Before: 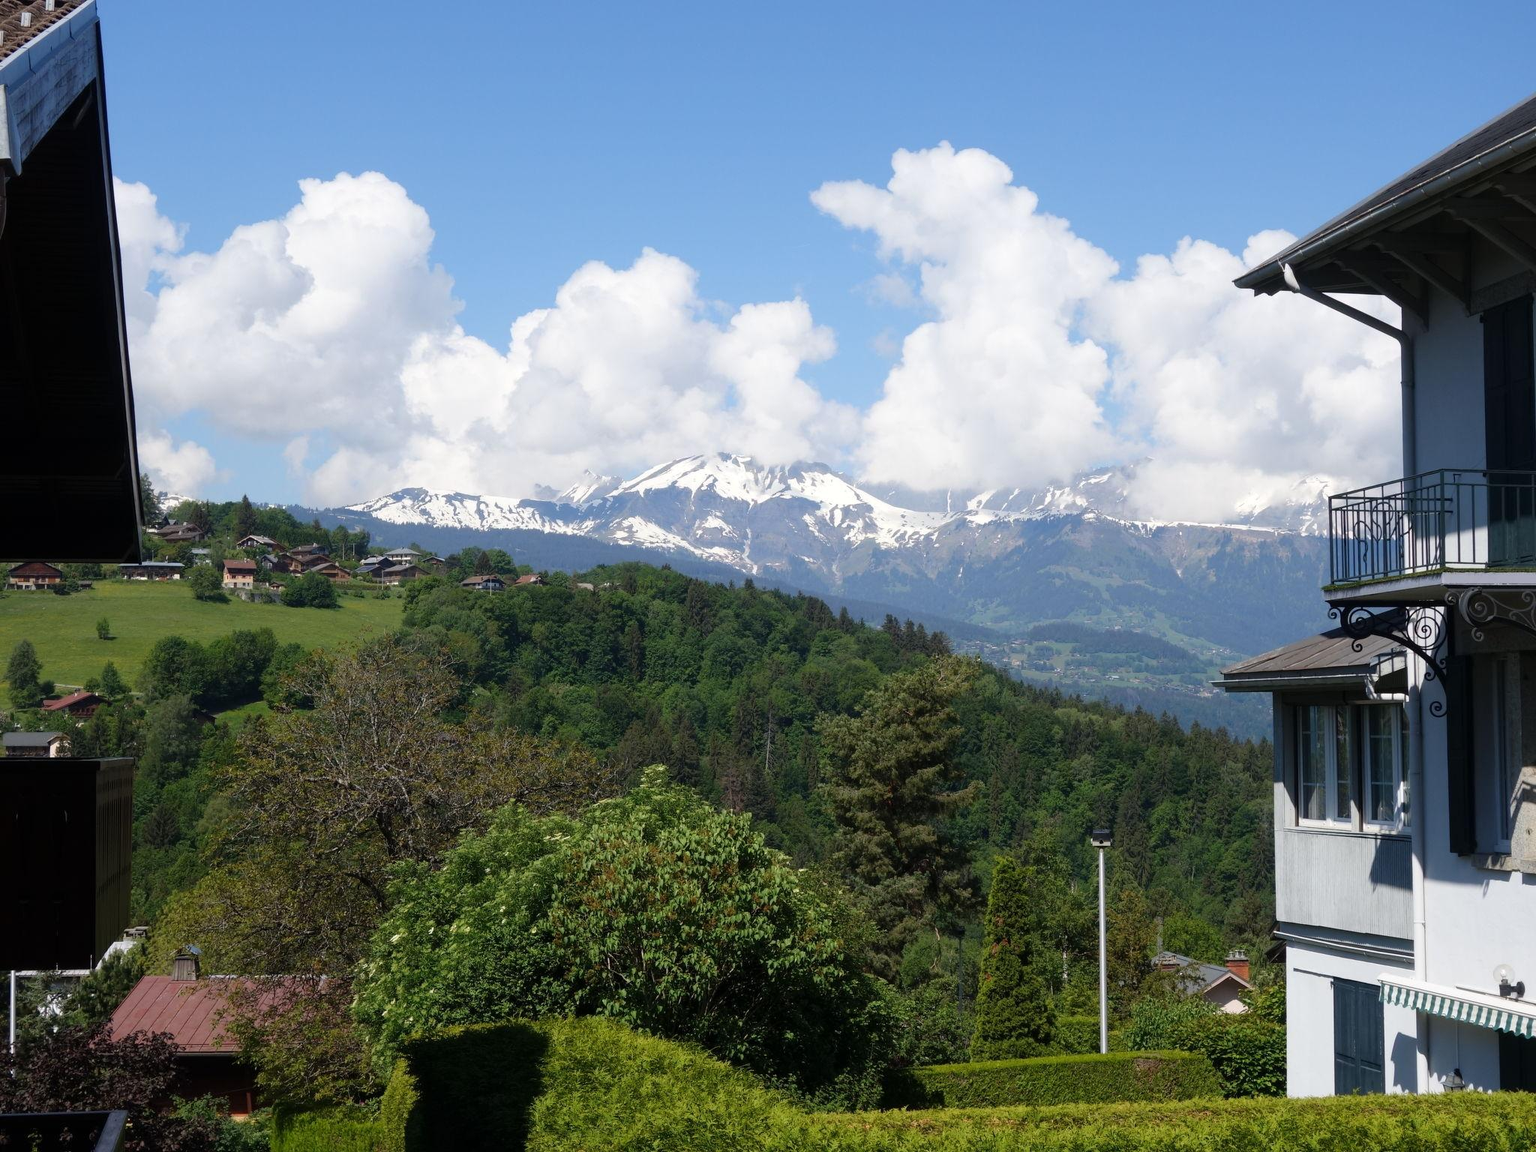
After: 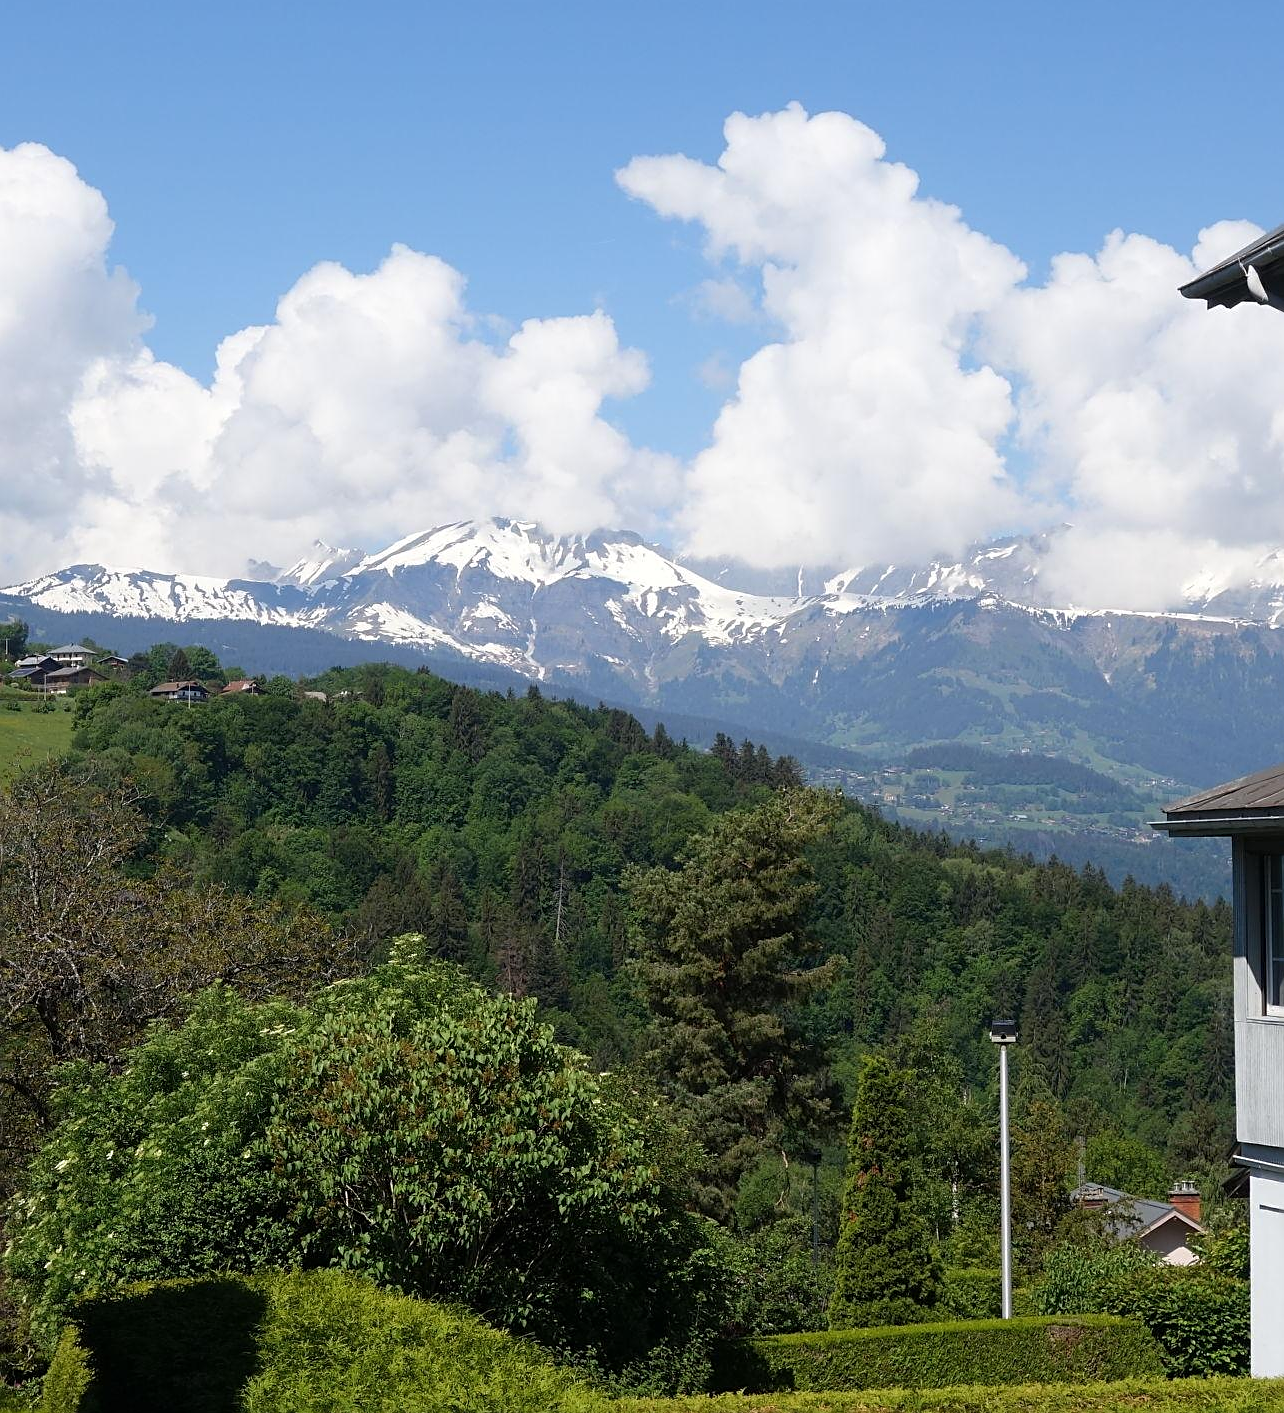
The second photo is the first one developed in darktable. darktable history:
crop and rotate: left 22.741%, top 5.639%, right 14.553%, bottom 2.333%
sharpen: on, module defaults
